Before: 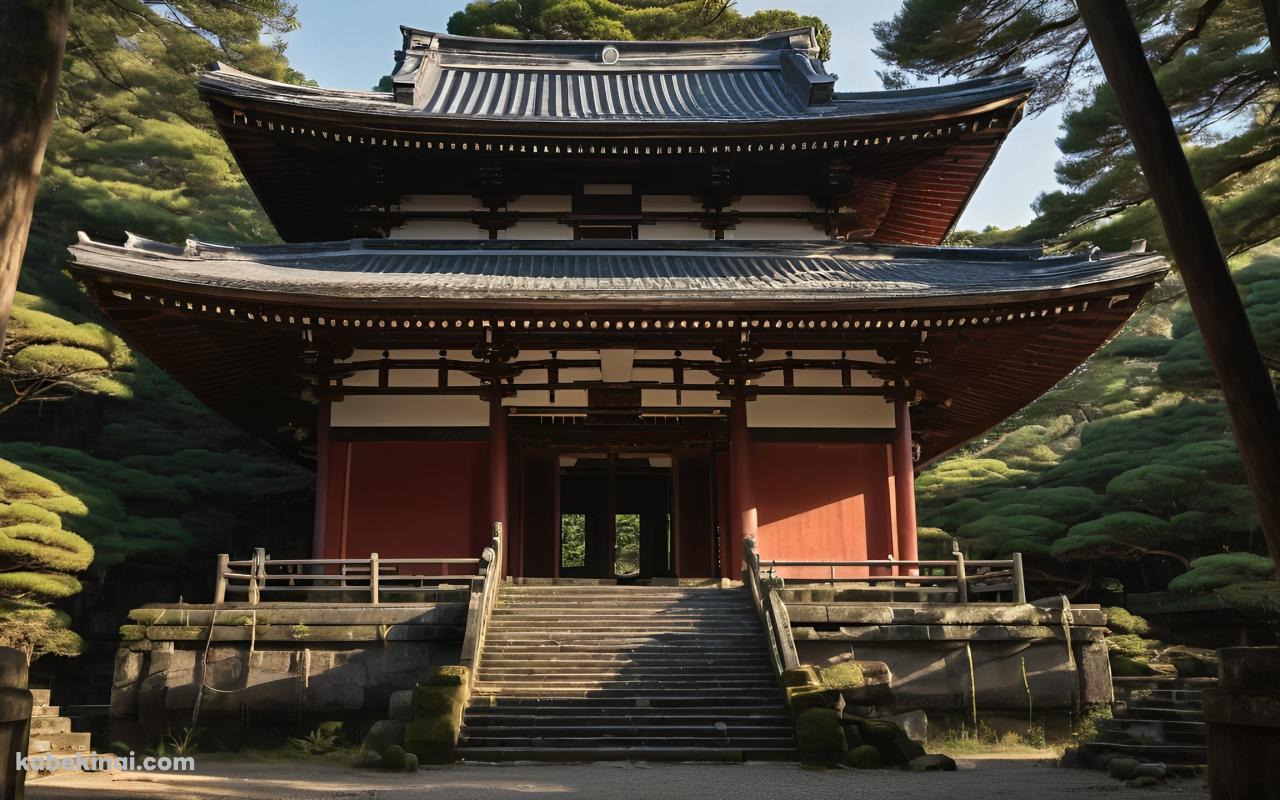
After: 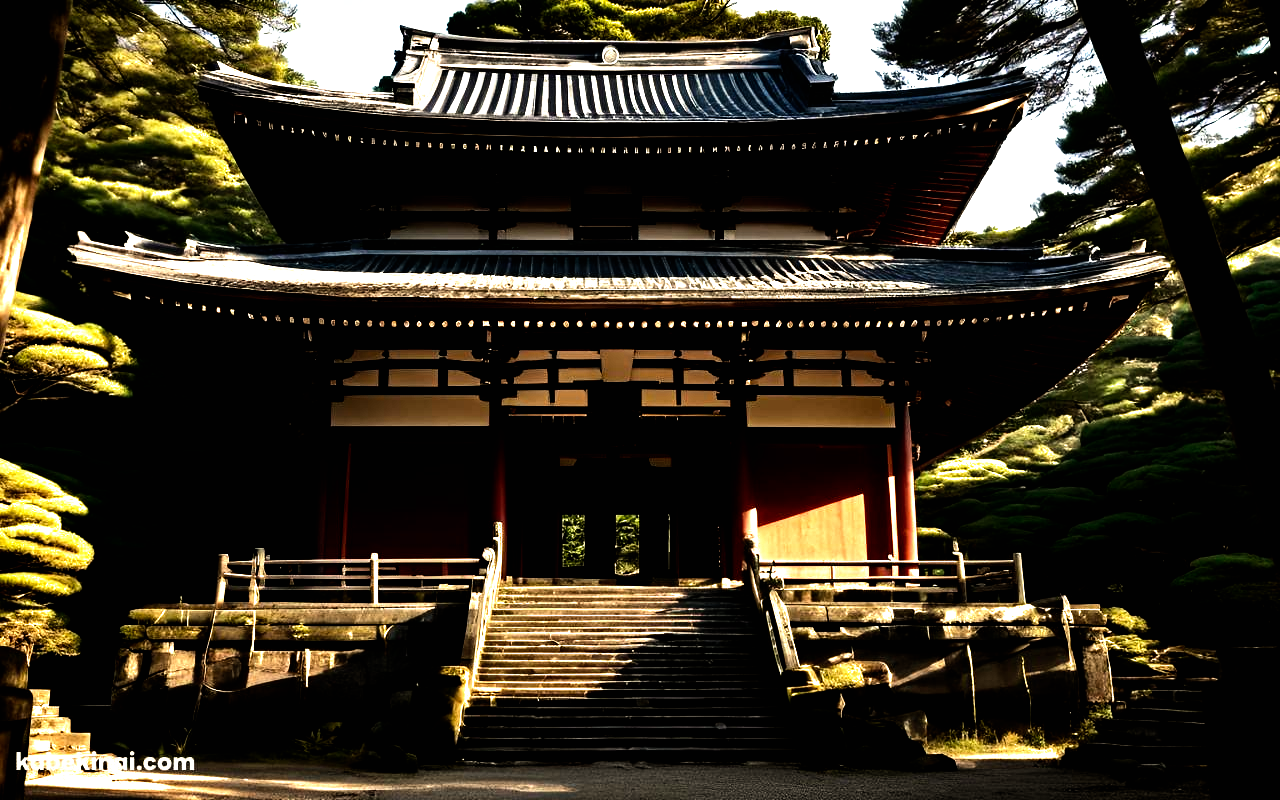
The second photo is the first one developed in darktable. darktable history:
filmic rgb: black relative exposure -8.2 EV, white relative exposure 2.2 EV, threshold 3 EV, hardness 7.11, latitude 85.74%, contrast 1.696, highlights saturation mix -4%, shadows ↔ highlights balance -2.69%, preserve chrominance no, color science v5 (2021), contrast in shadows safe, contrast in highlights safe, enable highlight reconstruction true
tone equalizer: -8 EV -0.75 EV, -7 EV -0.7 EV, -6 EV -0.6 EV, -5 EV -0.4 EV, -3 EV 0.4 EV, -2 EV 0.6 EV, -1 EV 0.7 EV, +0 EV 0.75 EV, edges refinement/feathering 500, mask exposure compensation -1.57 EV, preserve details no
white balance: red 1.045, blue 0.932
